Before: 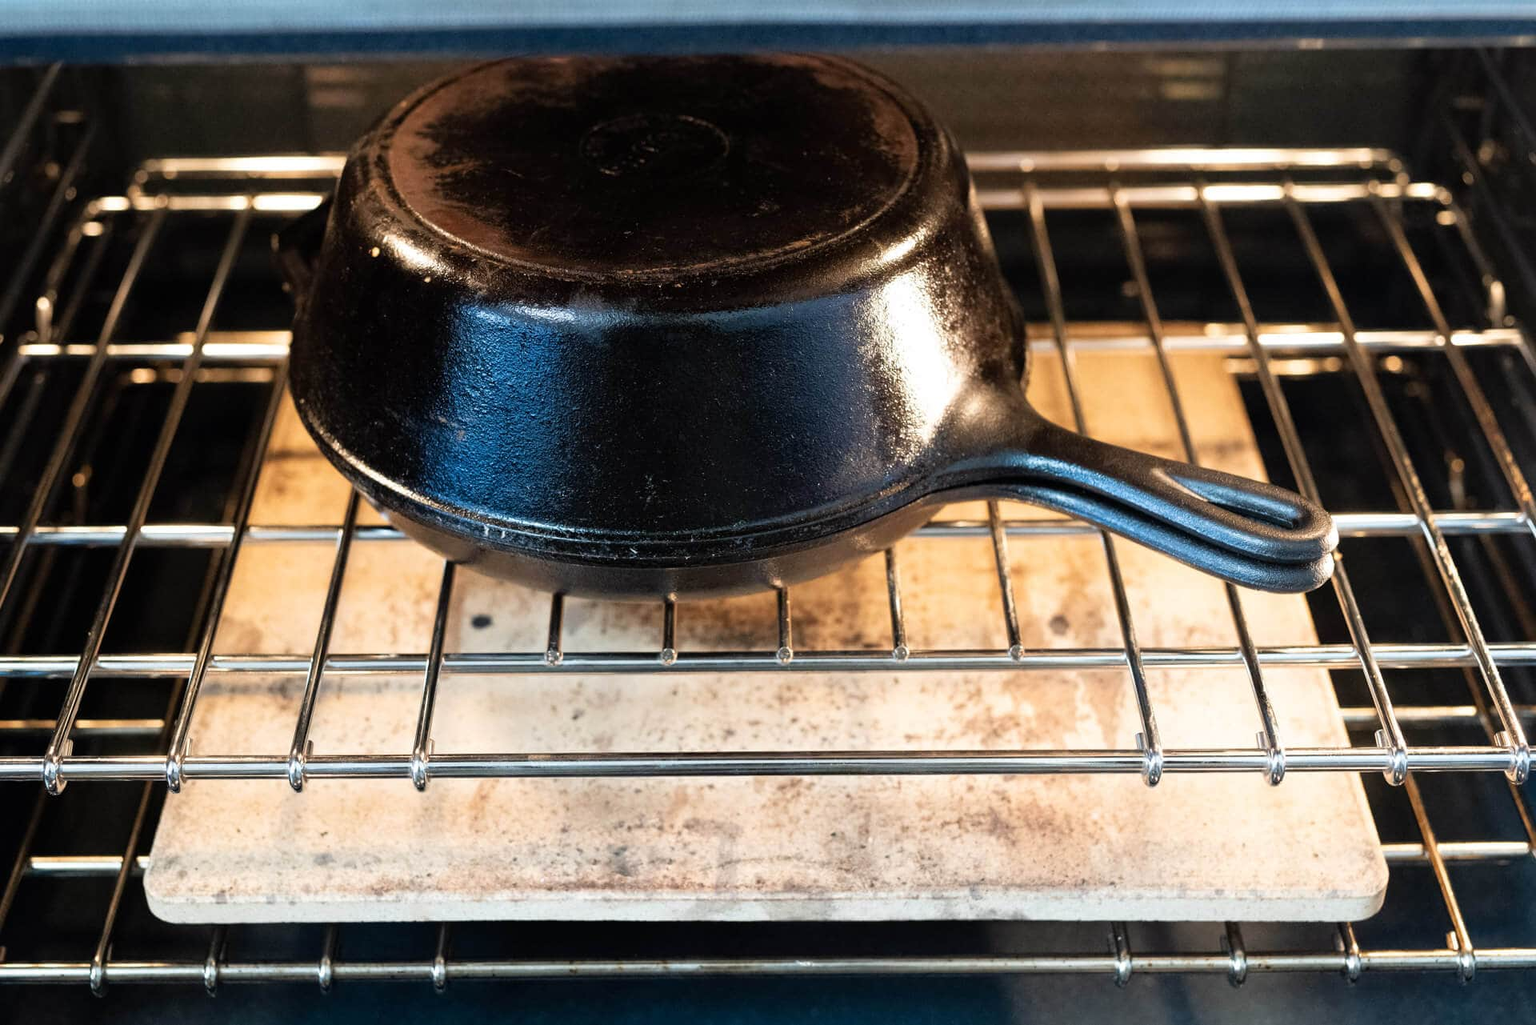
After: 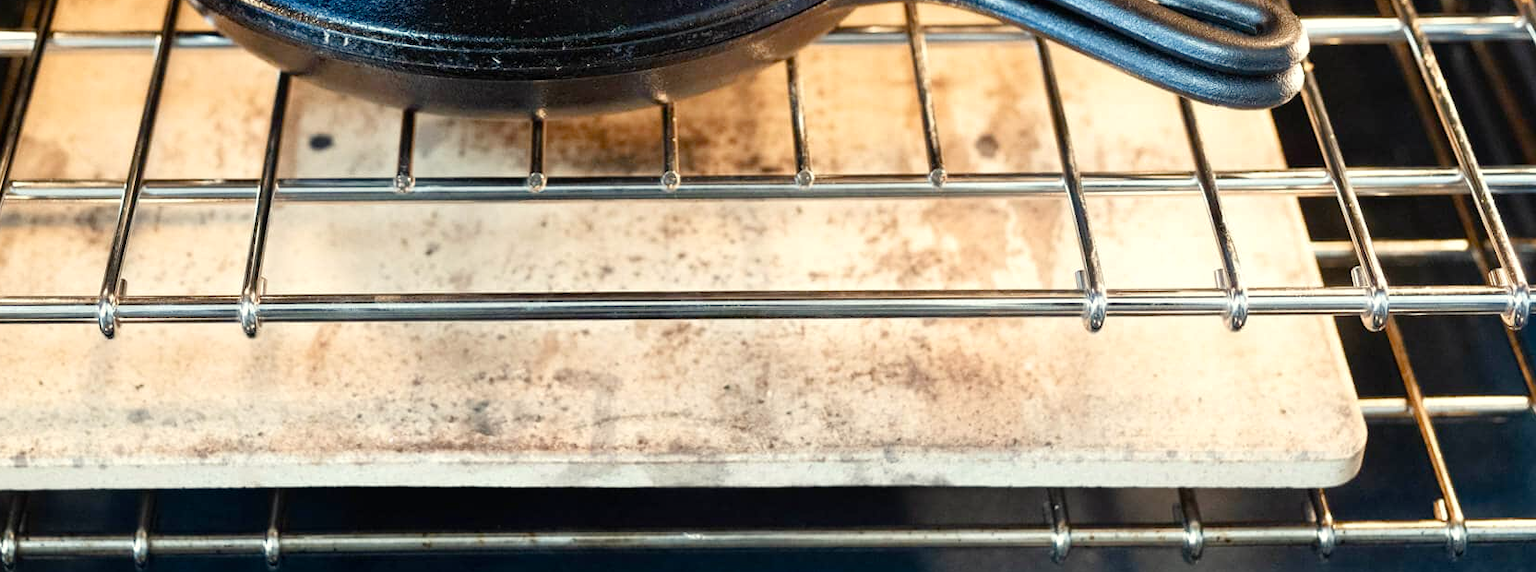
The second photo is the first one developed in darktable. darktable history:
crop and rotate: left 13.281%, top 48.666%, bottom 2.792%
color balance rgb: highlights gain › luminance 6.035%, highlights gain › chroma 2.613%, highlights gain › hue 90.27°, linear chroma grading › shadows -7.166%, linear chroma grading › highlights -7.084%, linear chroma grading › global chroma -10.009%, linear chroma grading › mid-tones -8.175%, perceptual saturation grading › global saturation 20%, perceptual saturation grading › highlights -25.871%, perceptual saturation grading › shadows 50.218%, global vibrance 10.982%
